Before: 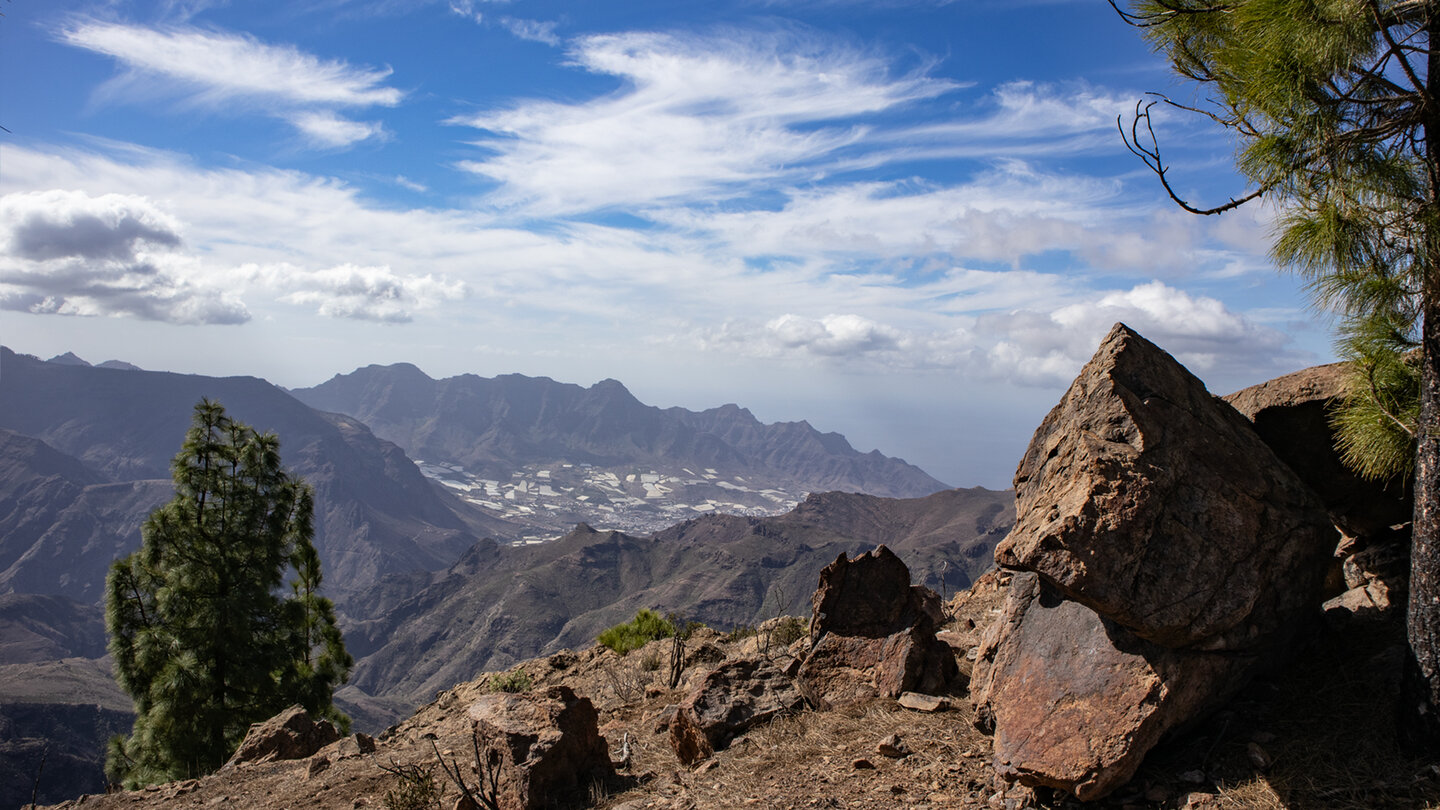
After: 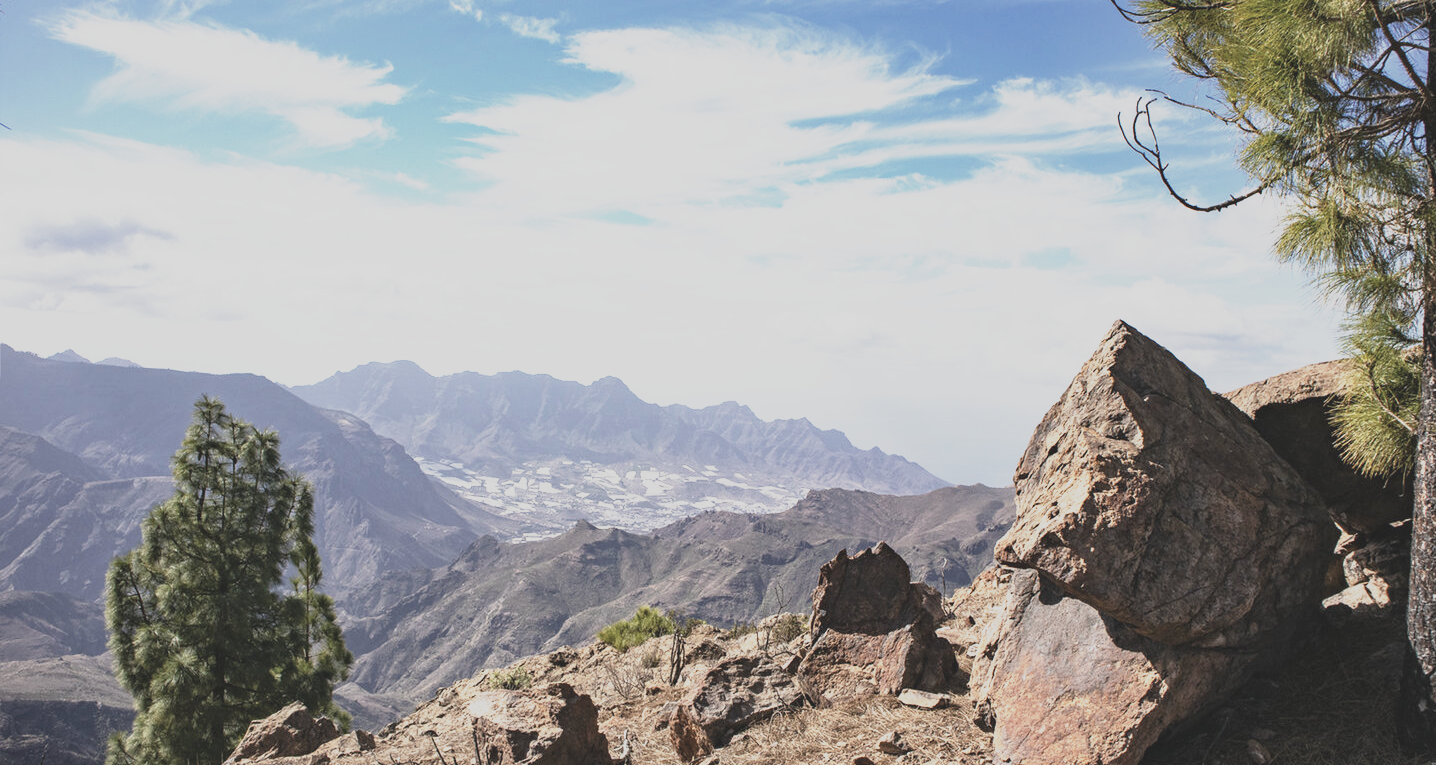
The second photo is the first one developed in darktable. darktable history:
crop: top 0.446%, right 0.255%, bottom 5.033%
contrast brightness saturation: contrast -0.269, saturation -0.427
exposure: exposure 0.601 EV, compensate exposure bias true, compensate highlight preservation false
base curve: curves: ch0 [(0, 0) (0.495, 0.917) (1, 1)], preserve colors none
